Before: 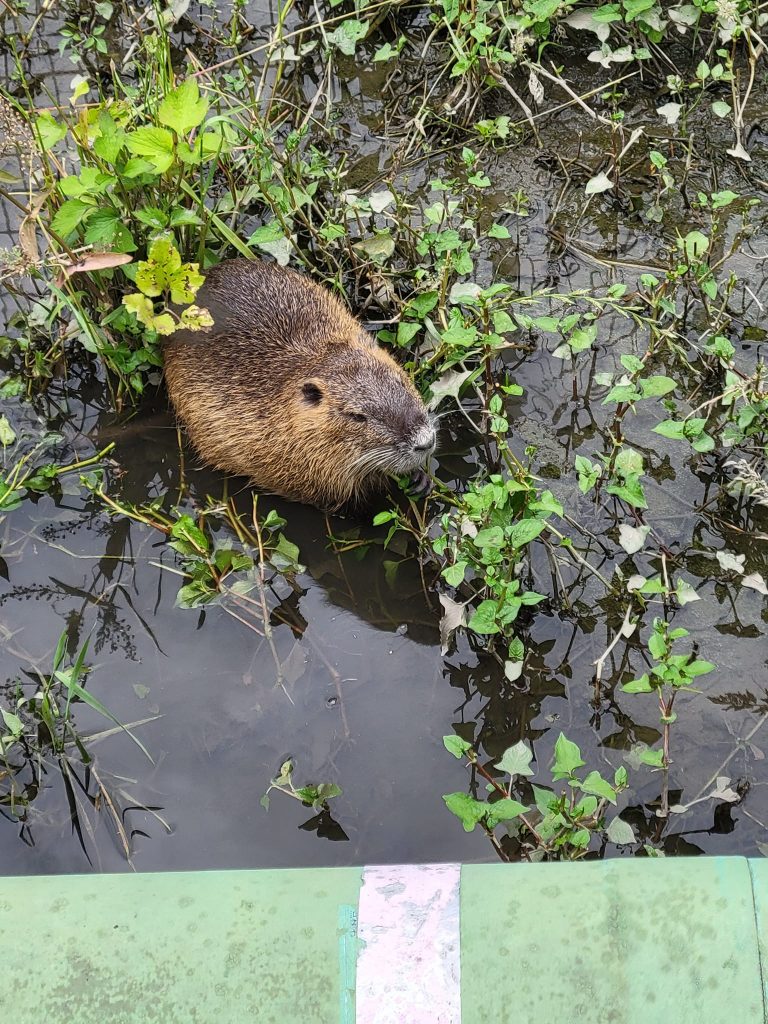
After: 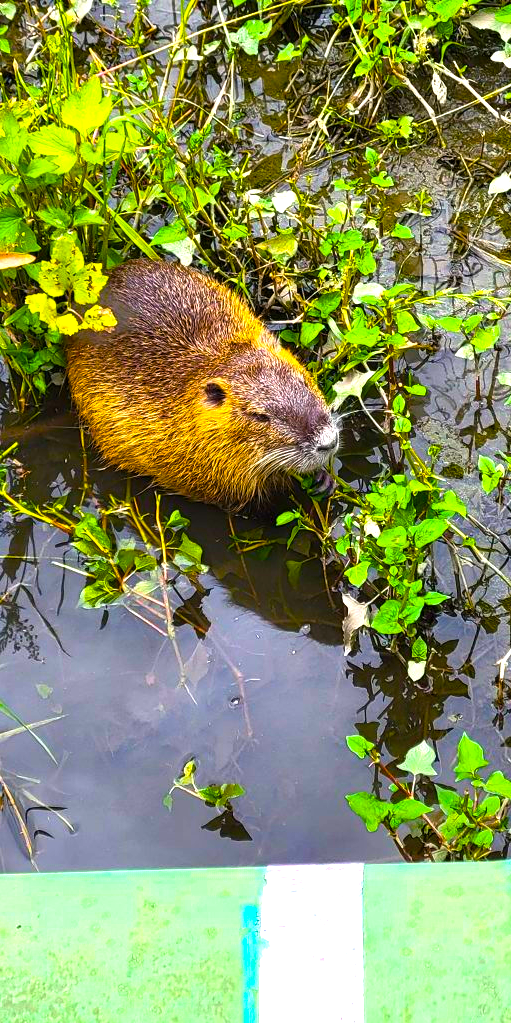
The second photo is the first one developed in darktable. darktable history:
rotate and perspective: crop left 0, crop top 0
color balance rgb: linear chroma grading › global chroma 20%, perceptual saturation grading › global saturation 65%, perceptual saturation grading › highlights 50%, perceptual saturation grading › shadows 30%, perceptual brilliance grading › global brilliance 12%, perceptual brilliance grading › highlights 15%, global vibrance 20%
crop and rotate: left 12.673%, right 20.66%
